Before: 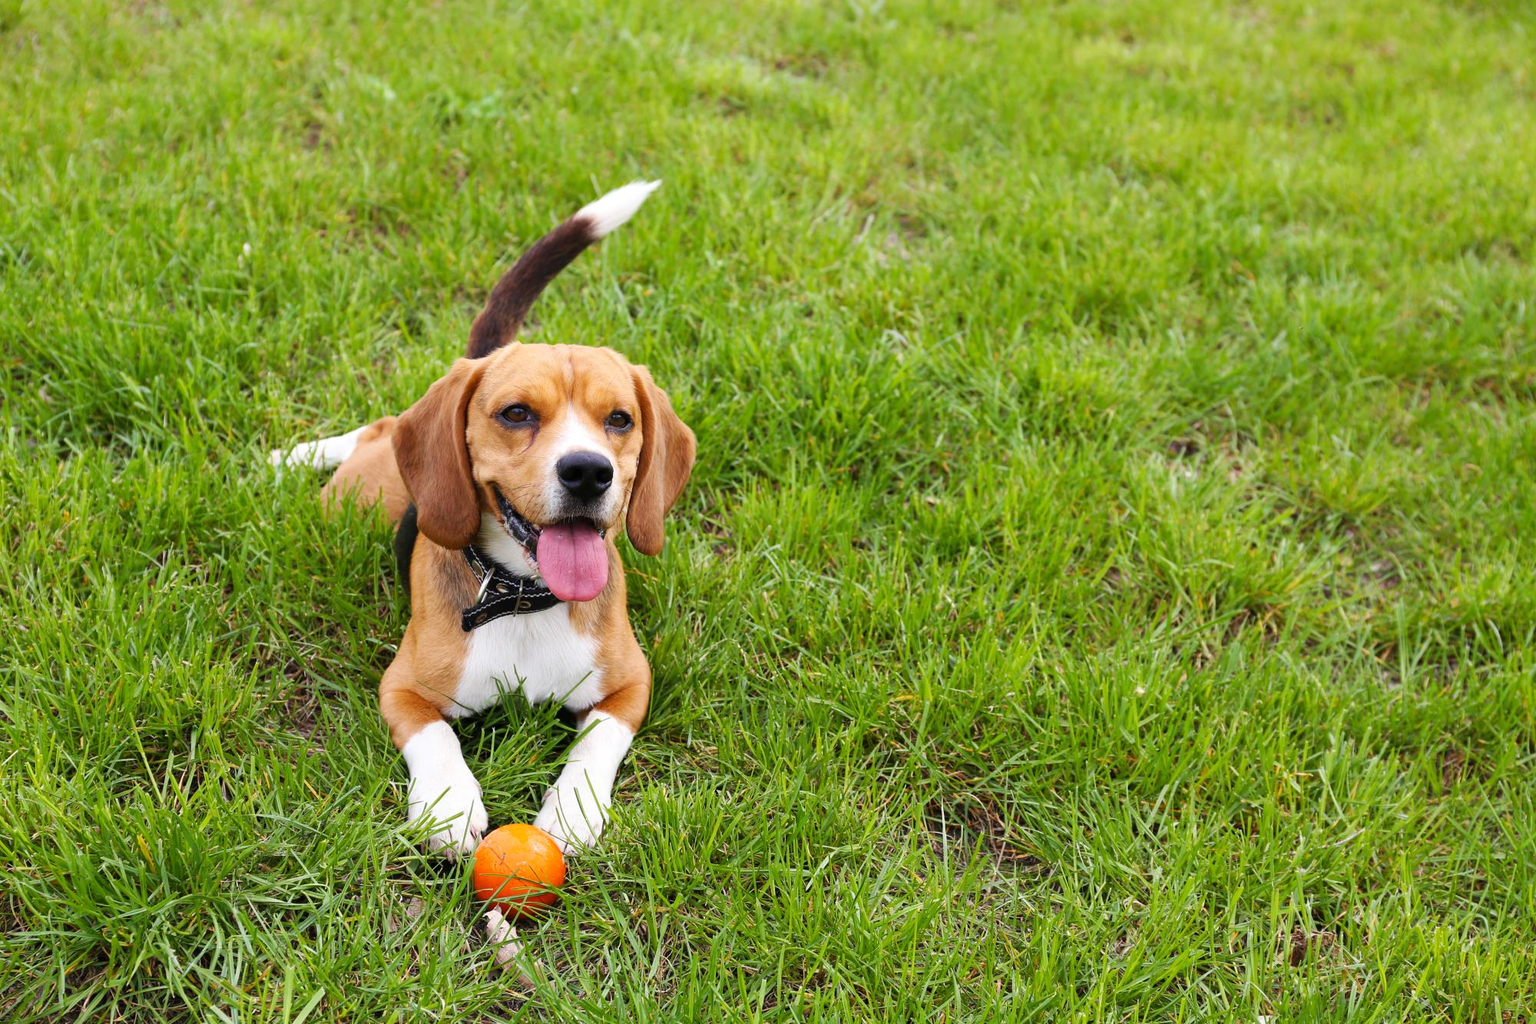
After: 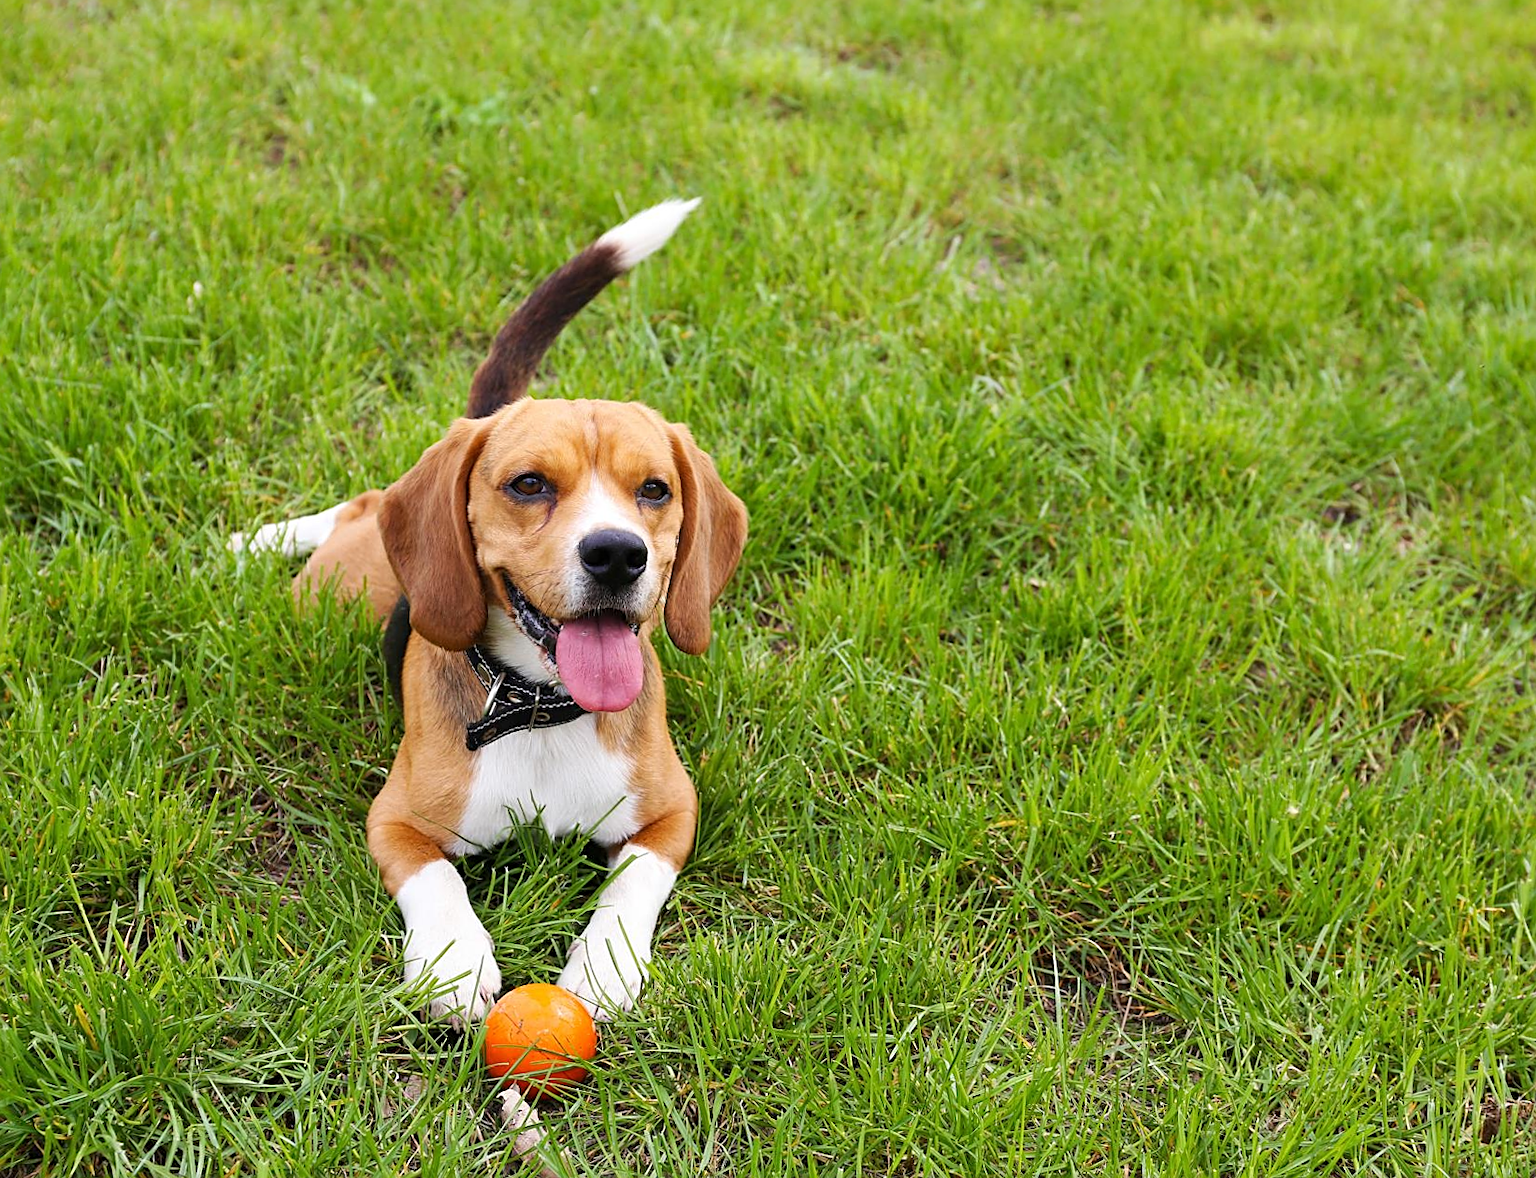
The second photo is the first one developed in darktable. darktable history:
crop and rotate: angle 0.84°, left 4.299%, top 0.85%, right 11.708%, bottom 2.445%
sharpen: on, module defaults
